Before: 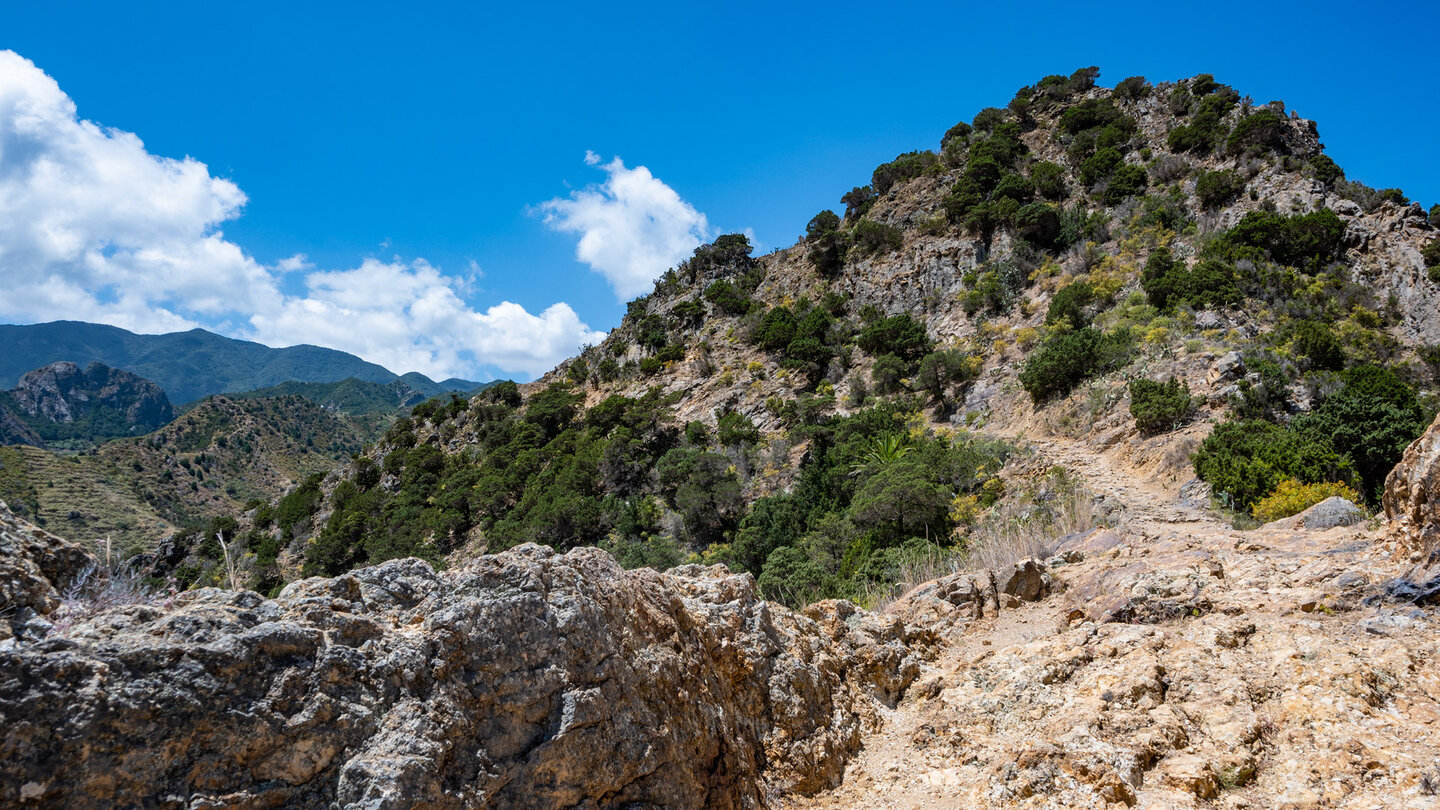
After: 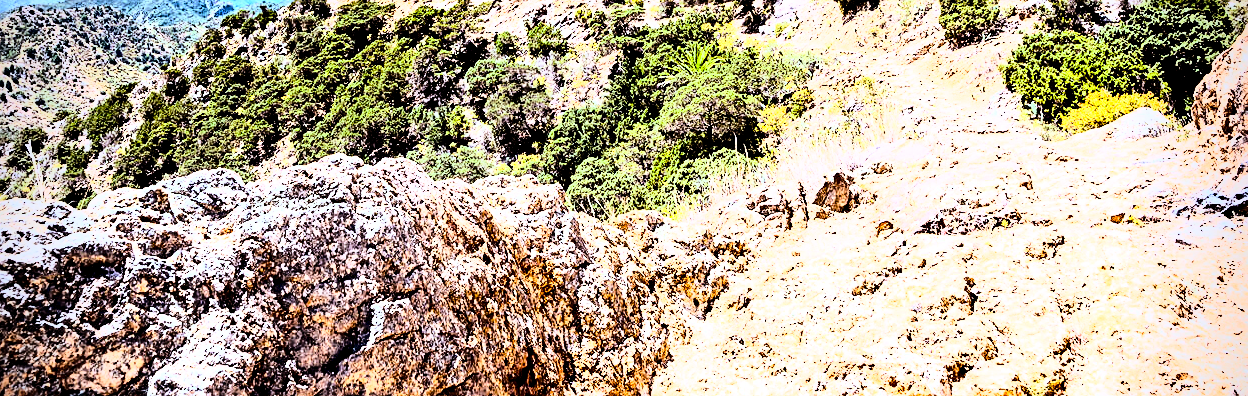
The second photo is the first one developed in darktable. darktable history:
rgb levels: mode RGB, independent channels, levels [[0, 0.474, 1], [0, 0.5, 1], [0, 0.5, 1]]
crop and rotate: left 13.306%, top 48.129%, bottom 2.928%
base curve: curves: ch0 [(0, 0) (0.028, 0.03) (0.121, 0.232) (0.46, 0.748) (0.859, 0.968) (1, 1)]
exposure: black level correction 0.011, exposure 1.088 EV, compensate exposure bias true, compensate highlight preservation false
color calibration: illuminant as shot in camera, x 0.358, y 0.373, temperature 4628.91 K
rgb curve: curves: ch0 [(0, 0) (0.21, 0.15) (0.24, 0.21) (0.5, 0.75) (0.75, 0.96) (0.89, 0.99) (1, 1)]; ch1 [(0, 0.02) (0.21, 0.13) (0.25, 0.2) (0.5, 0.67) (0.75, 0.9) (0.89, 0.97) (1, 1)]; ch2 [(0, 0.02) (0.21, 0.13) (0.25, 0.2) (0.5, 0.67) (0.75, 0.9) (0.89, 0.97) (1, 1)], compensate middle gray true
sharpen: on, module defaults
vignetting: on, module defaults
